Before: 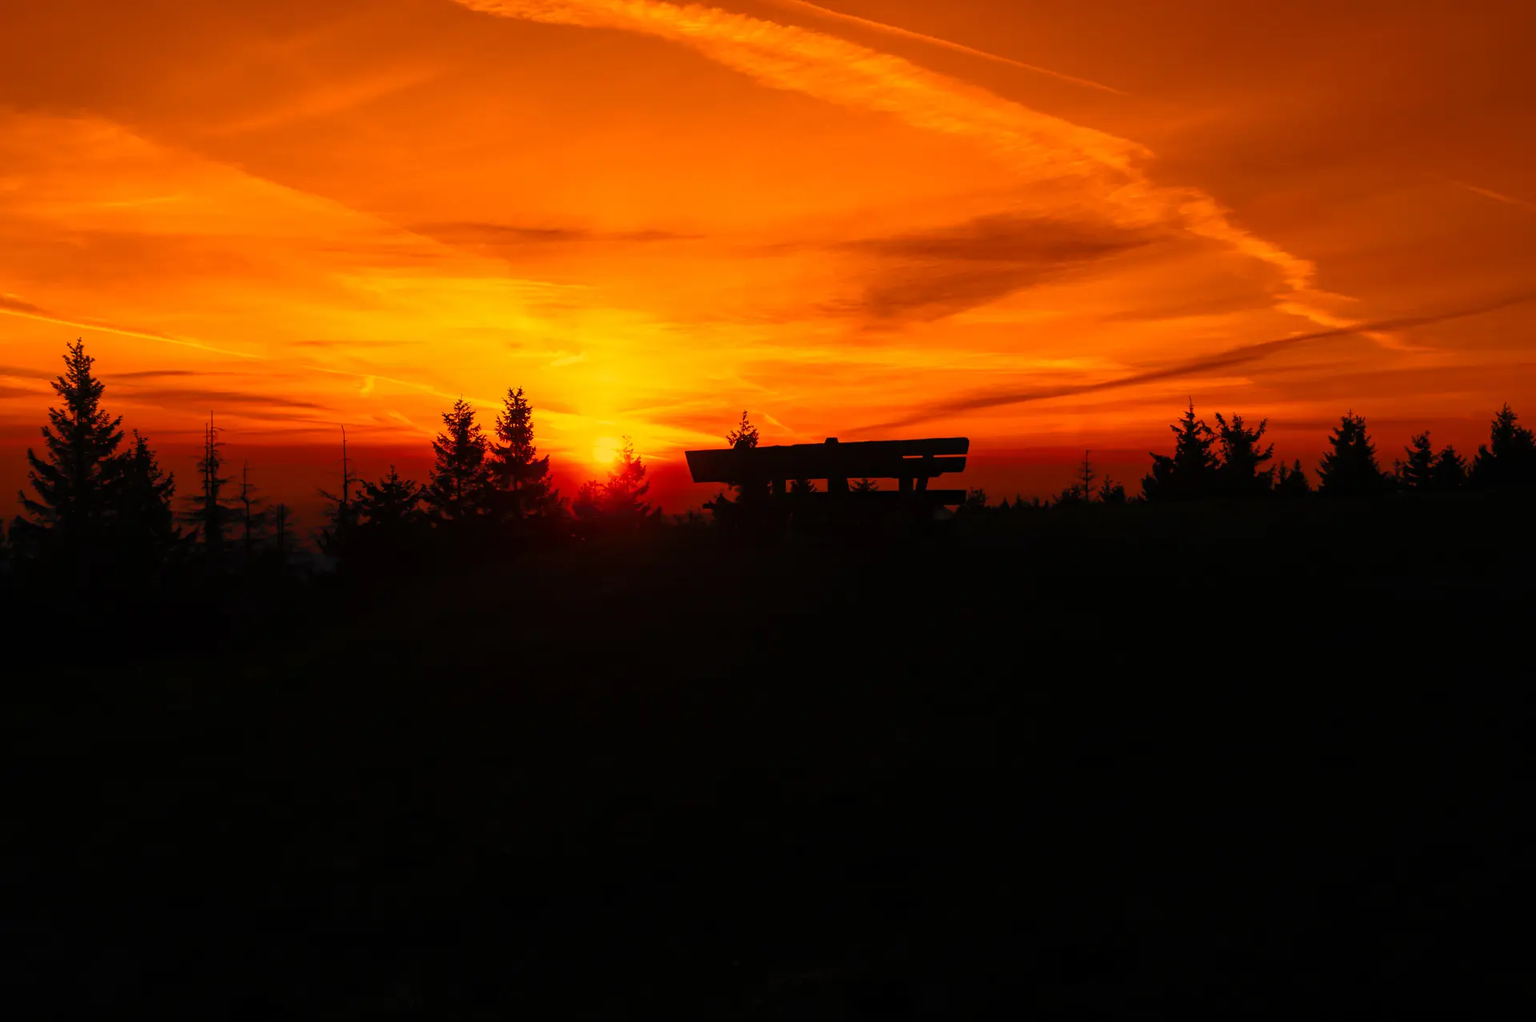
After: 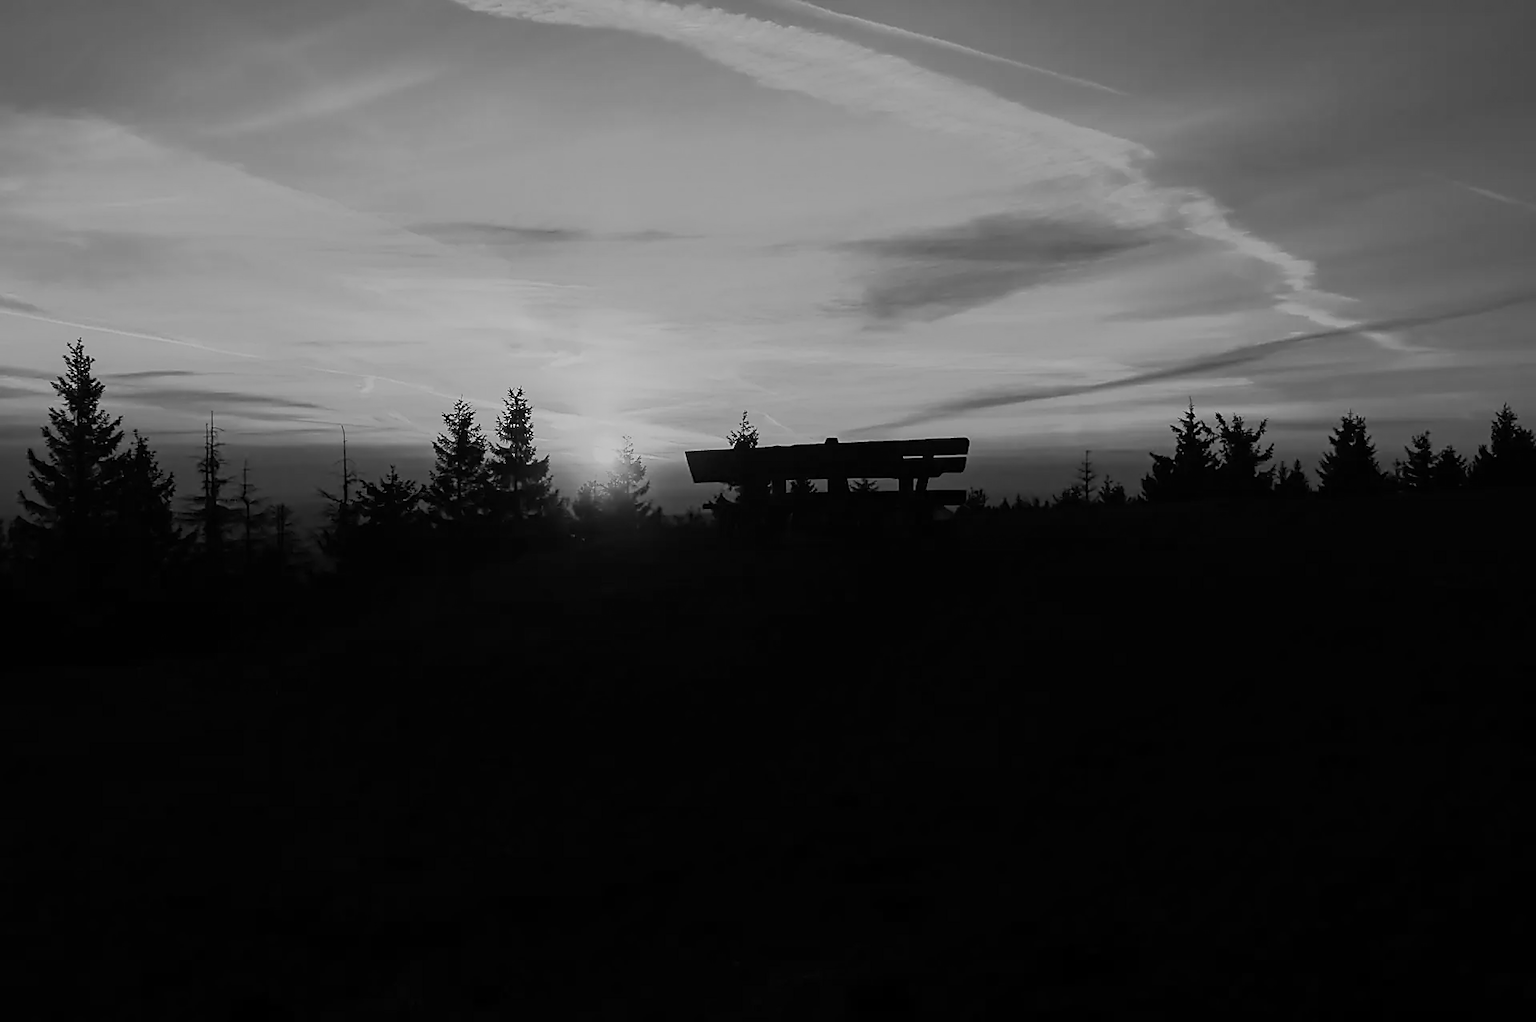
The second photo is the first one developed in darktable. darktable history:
color zones: curves: ch0 [(0, 0.613) (0.01, 0.613) (0.245, 0.448) (0.498, 0.529) (0.642, 0.665) (0.879, 0.777) (0.99, 0.613)]; ch1 [(0, 0) (0.143, 0) (0.286, 0) (0.429, 0) (0.571, 0) (0.714, 0) (0.857, 0)]
sharpen: radius 1.429, amount 1.264, threshold 0.849
